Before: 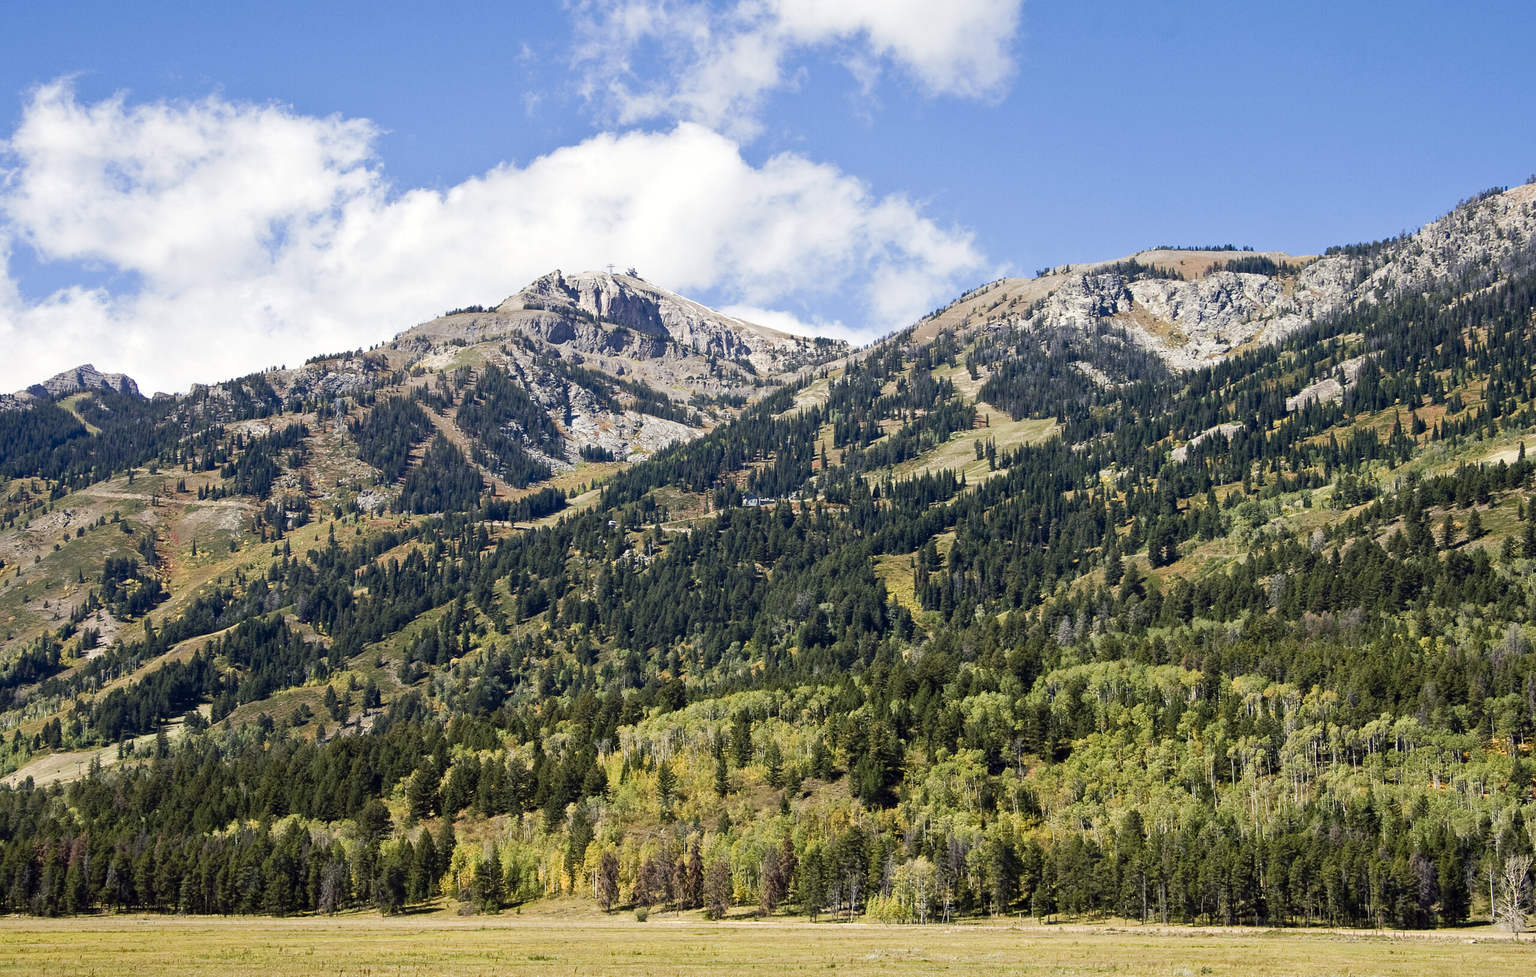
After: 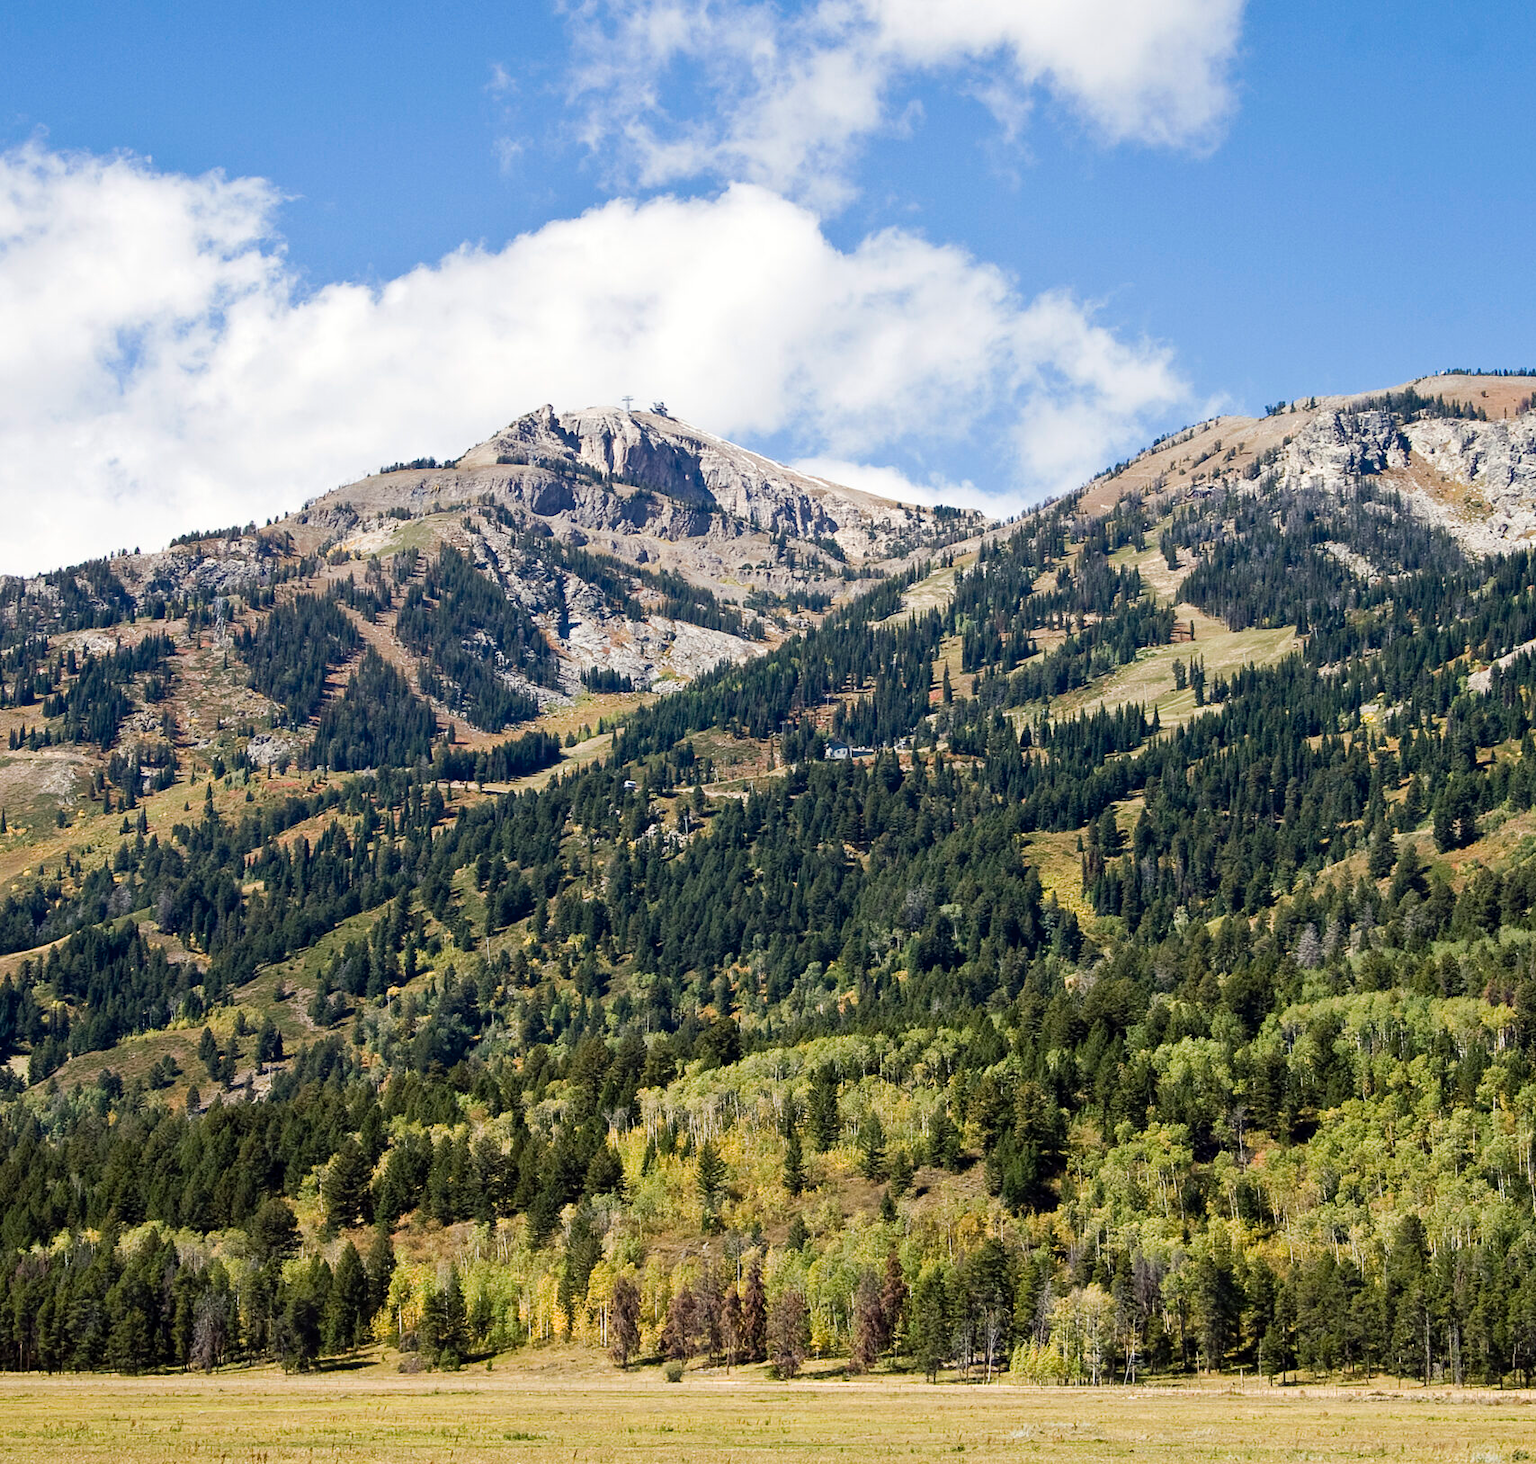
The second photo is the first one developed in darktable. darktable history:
crop and rotate: left 12.503%, right 20.758%
